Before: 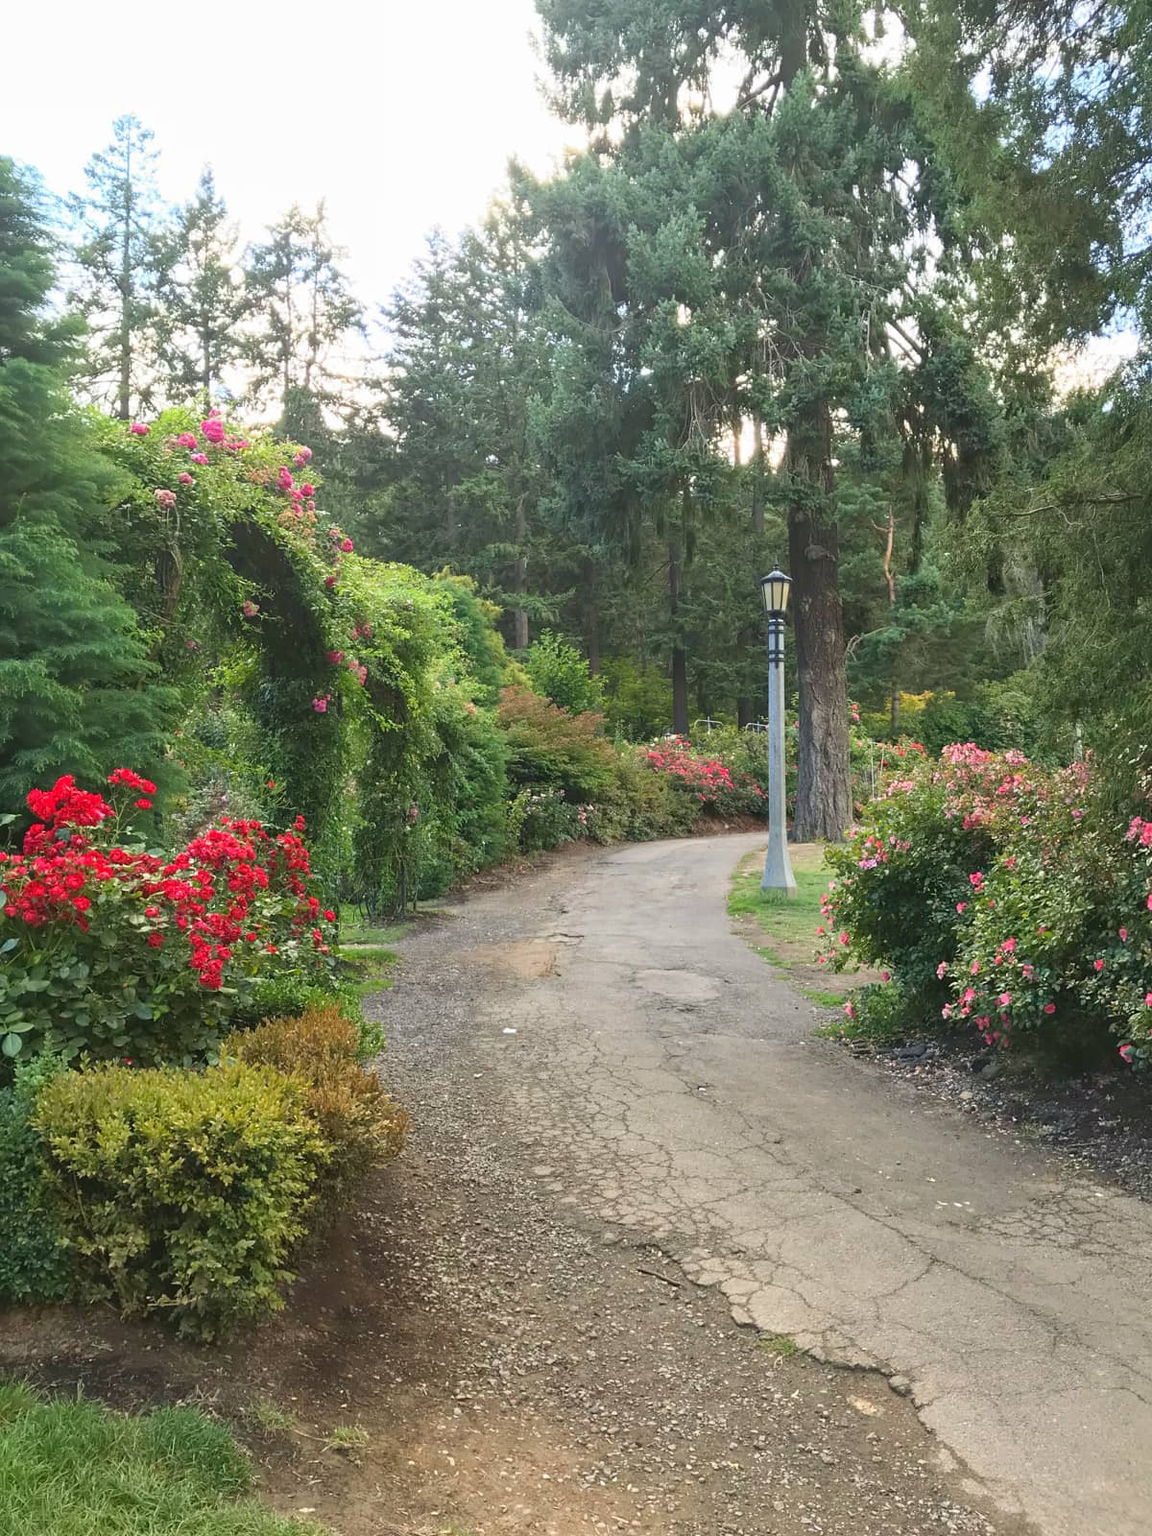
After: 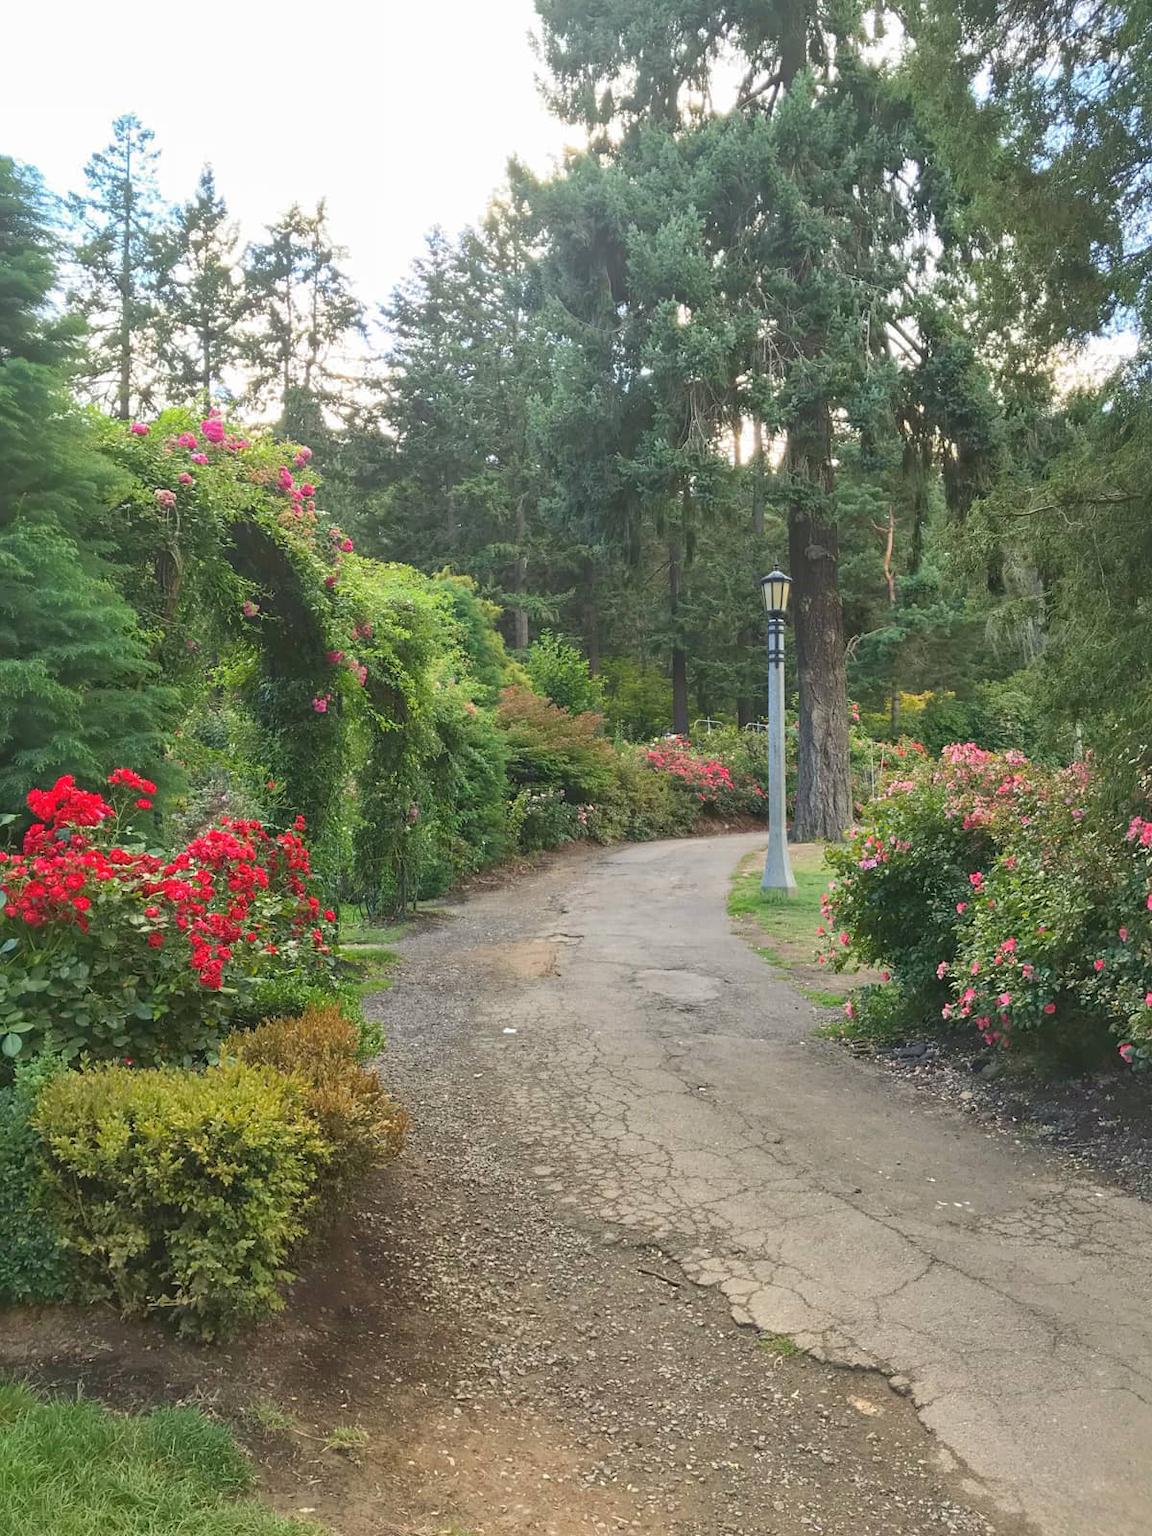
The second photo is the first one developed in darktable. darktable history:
base curve: curves: ch0 [(0, 0) (0.989, 0.992)]
shadows and highlights: on, module defaults
tone equalizer: edges refinement/feathering 500, mask exposure compensation -1.57 EV, preserve details no
